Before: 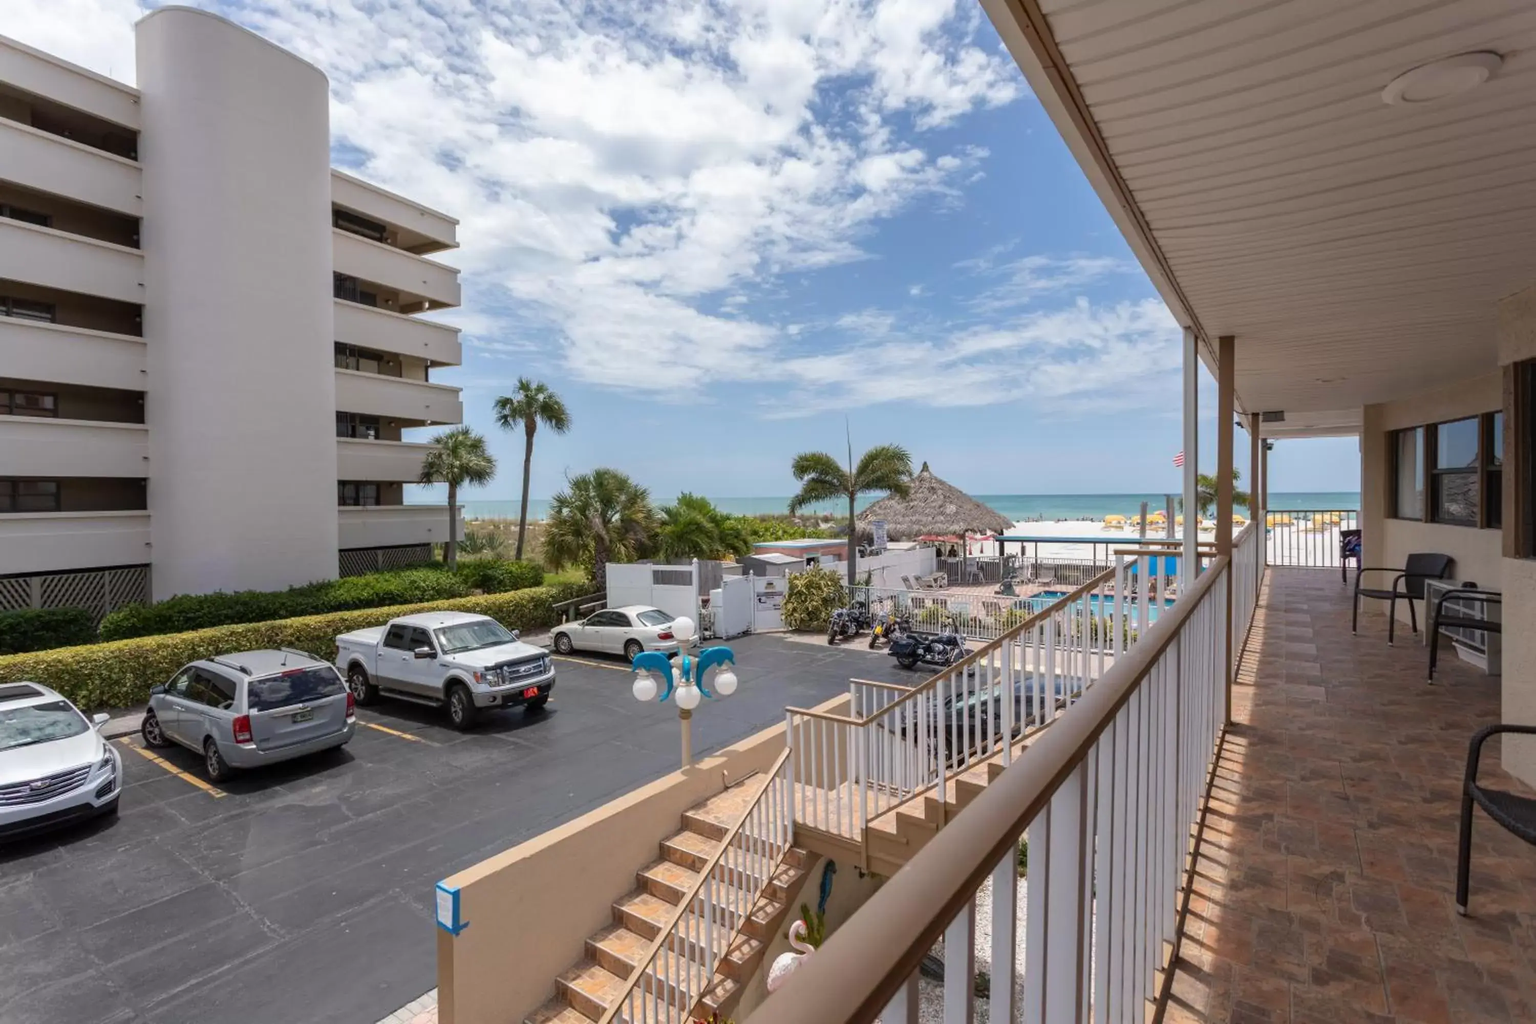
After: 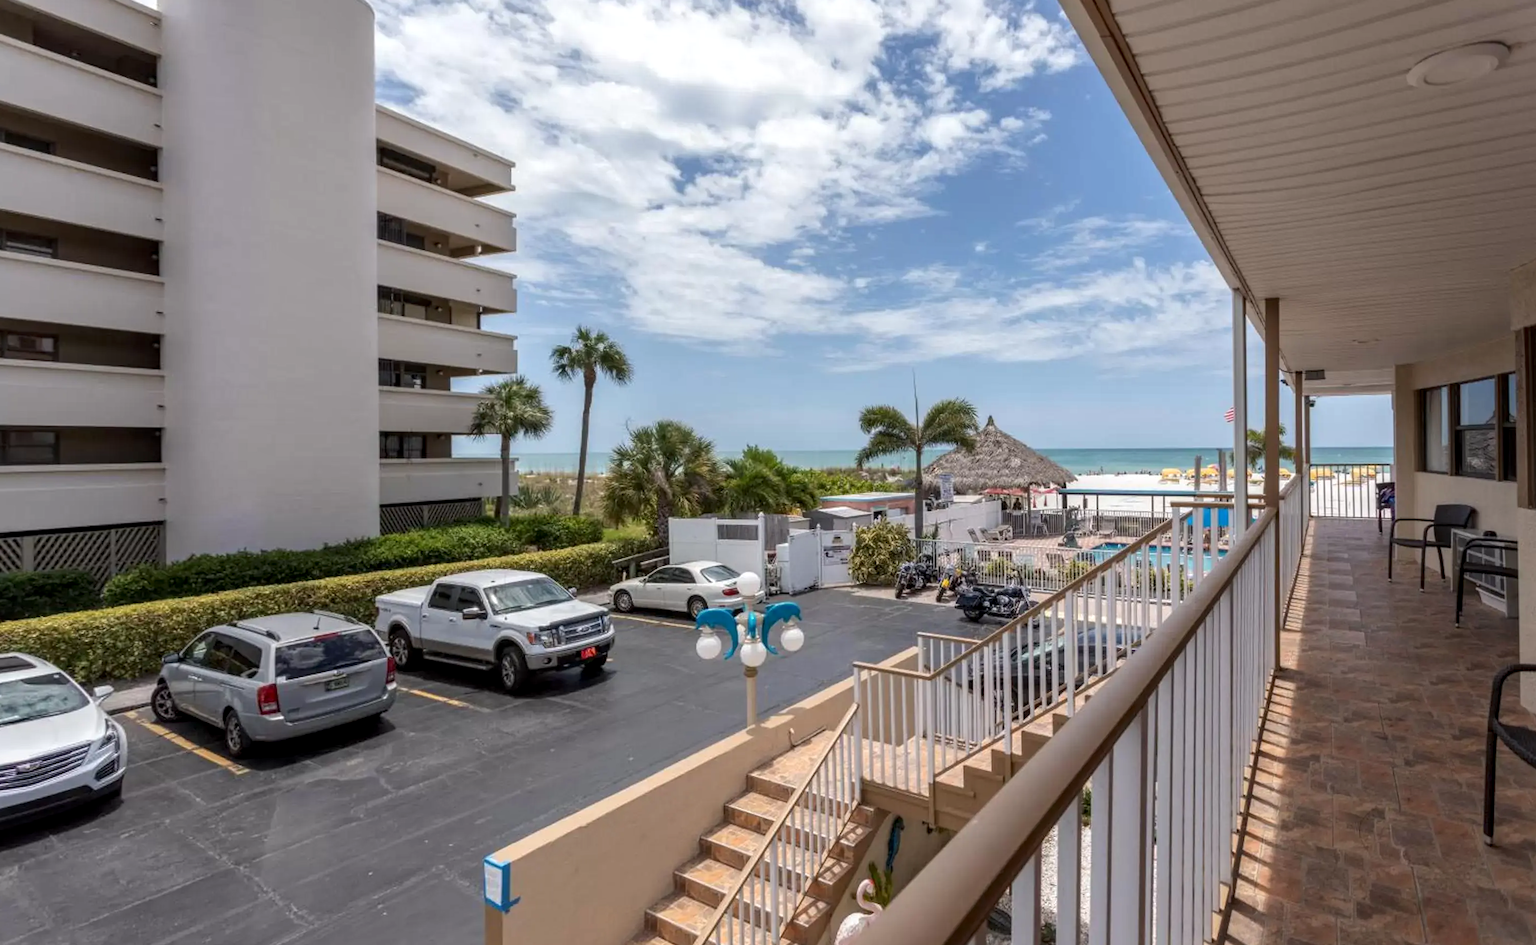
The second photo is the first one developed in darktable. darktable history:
rotate and perspective: rotation -0.013°, lens shift (vertical) -0.027, lens shift (horizontal) 0.178, crop left 0.016, crop right 0.989, crop top 0.082, crop bottom 0.918
local contrast: on, module defaults
